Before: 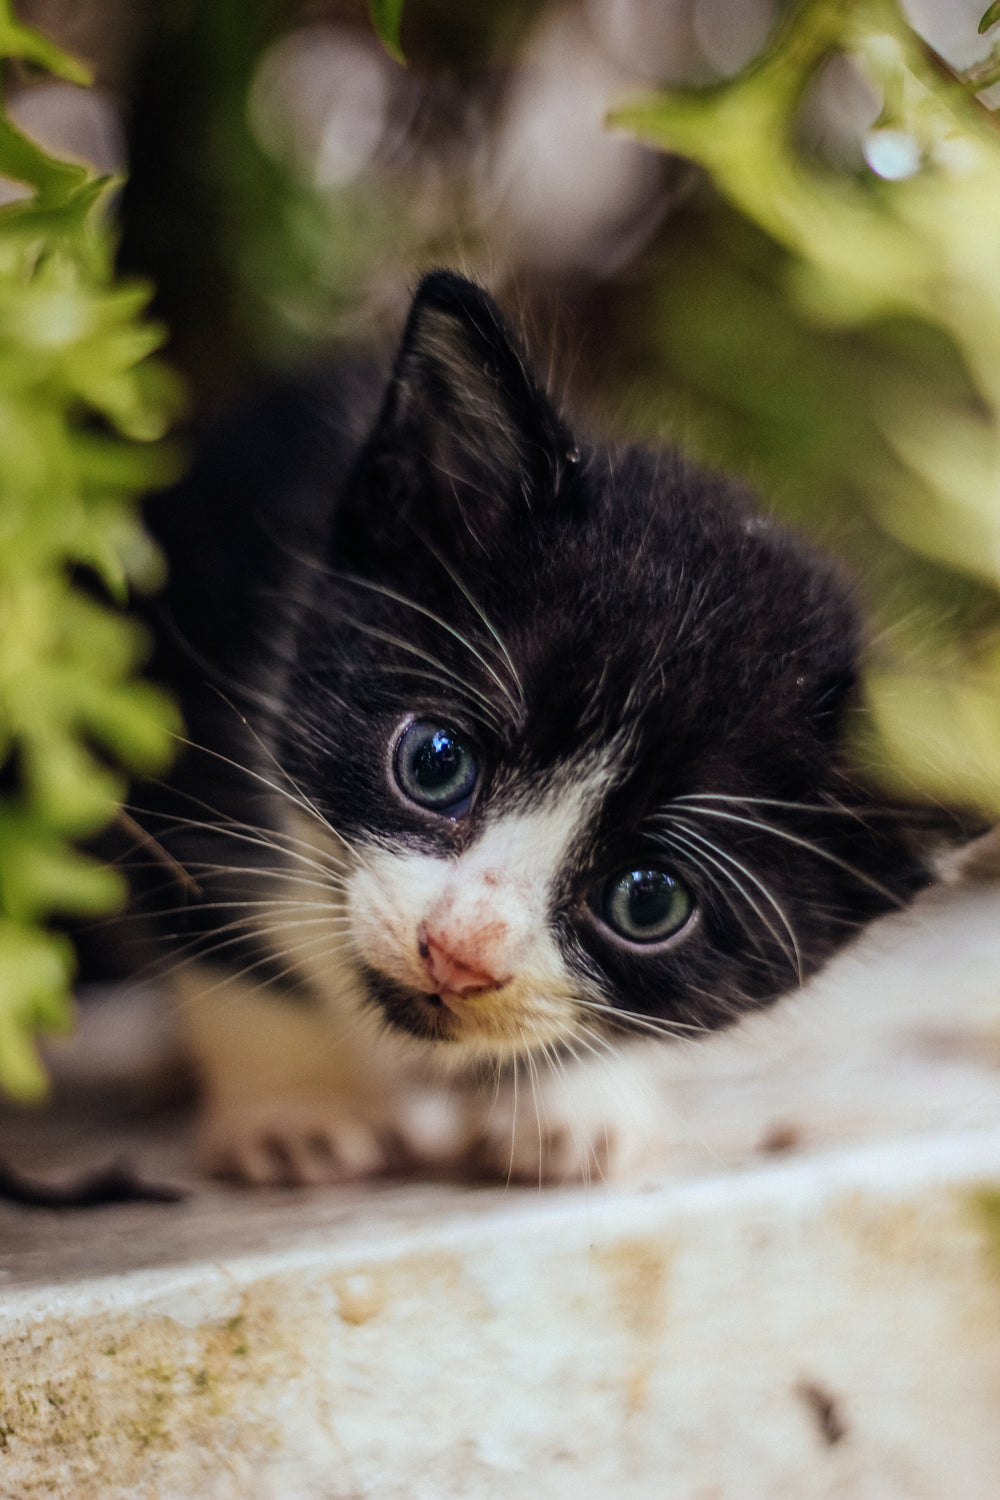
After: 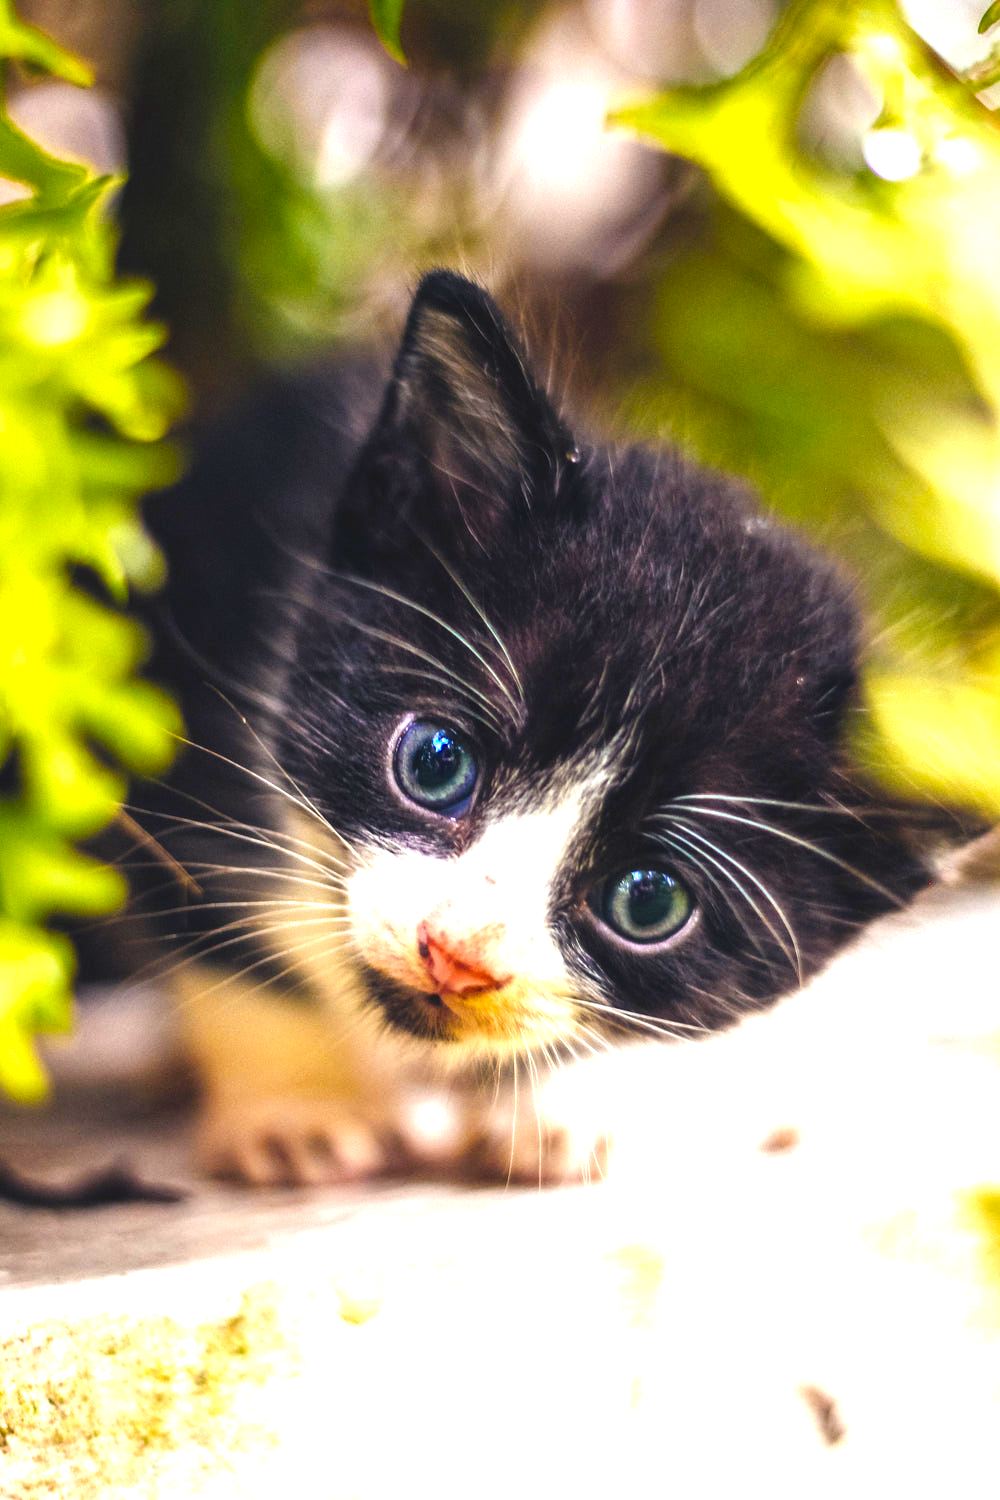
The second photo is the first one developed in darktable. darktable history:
color balance rgb: power › hue 173.93°, global offset › luminance 0.716%, linear chroma grading › global chroma 0.553%, perceptual saturation grading › global saturation 28.719%, perceptual saturation grading › mid-tones 12.715%, perceptual saturation grading › shadows 11.165%, global vibrance 20%
exposure: black level correction 0, exposure 1.52 EV, compensate highlight preservation false
